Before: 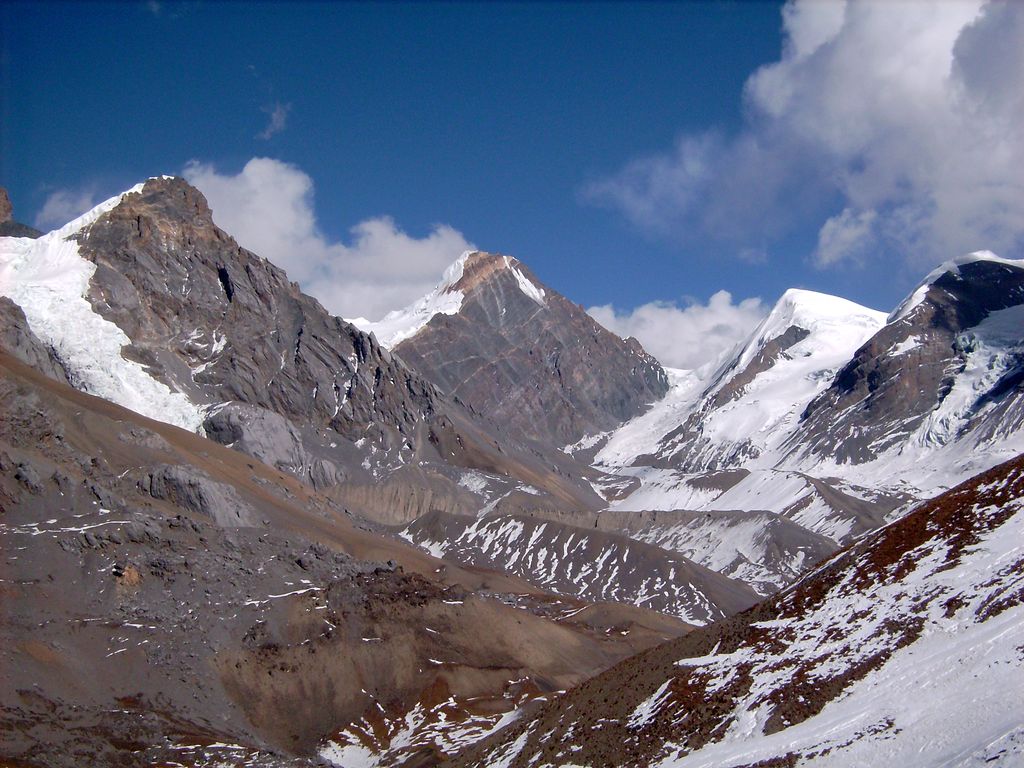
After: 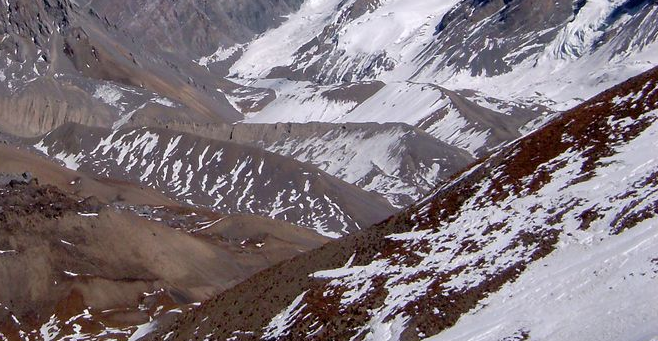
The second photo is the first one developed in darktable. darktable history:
crop and rotate: left 35.665%, top 50.56%, bottom 4.97%
